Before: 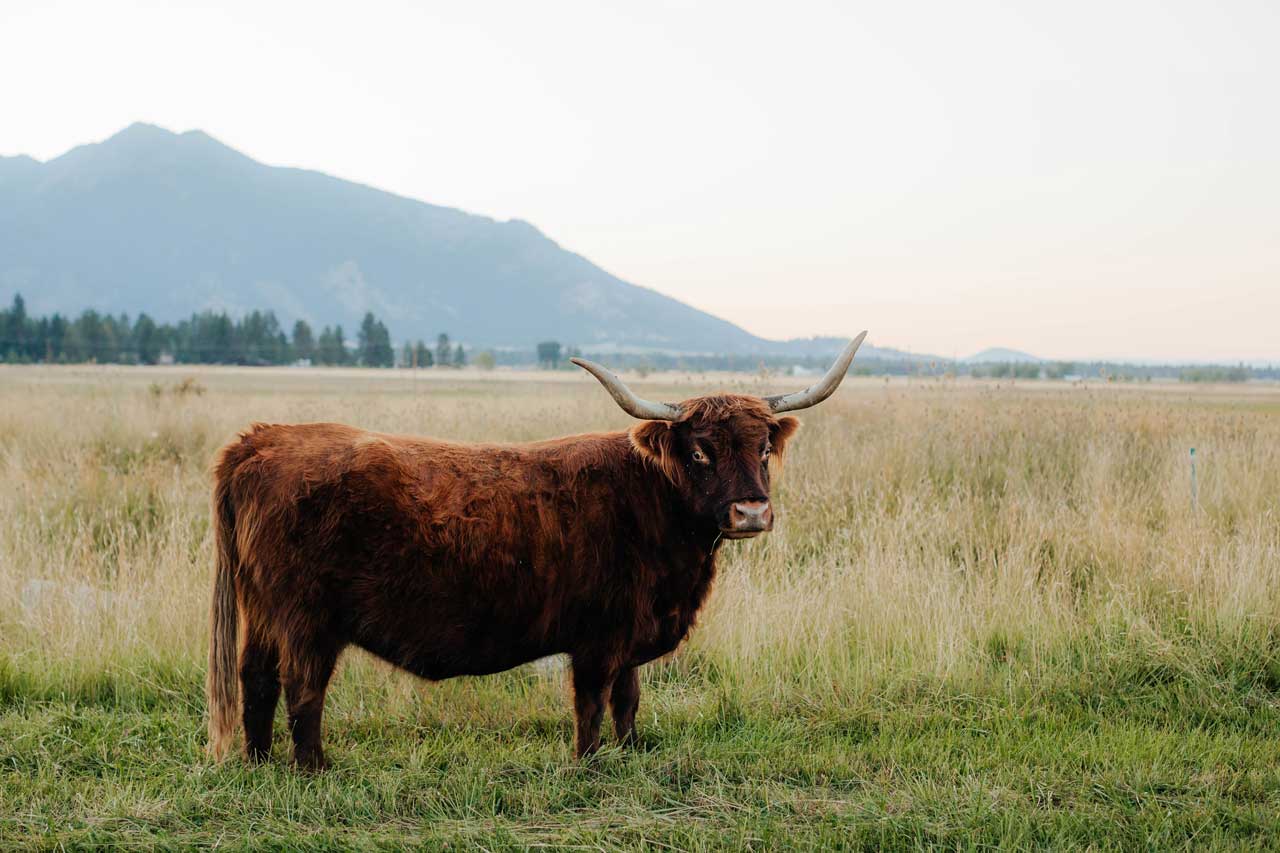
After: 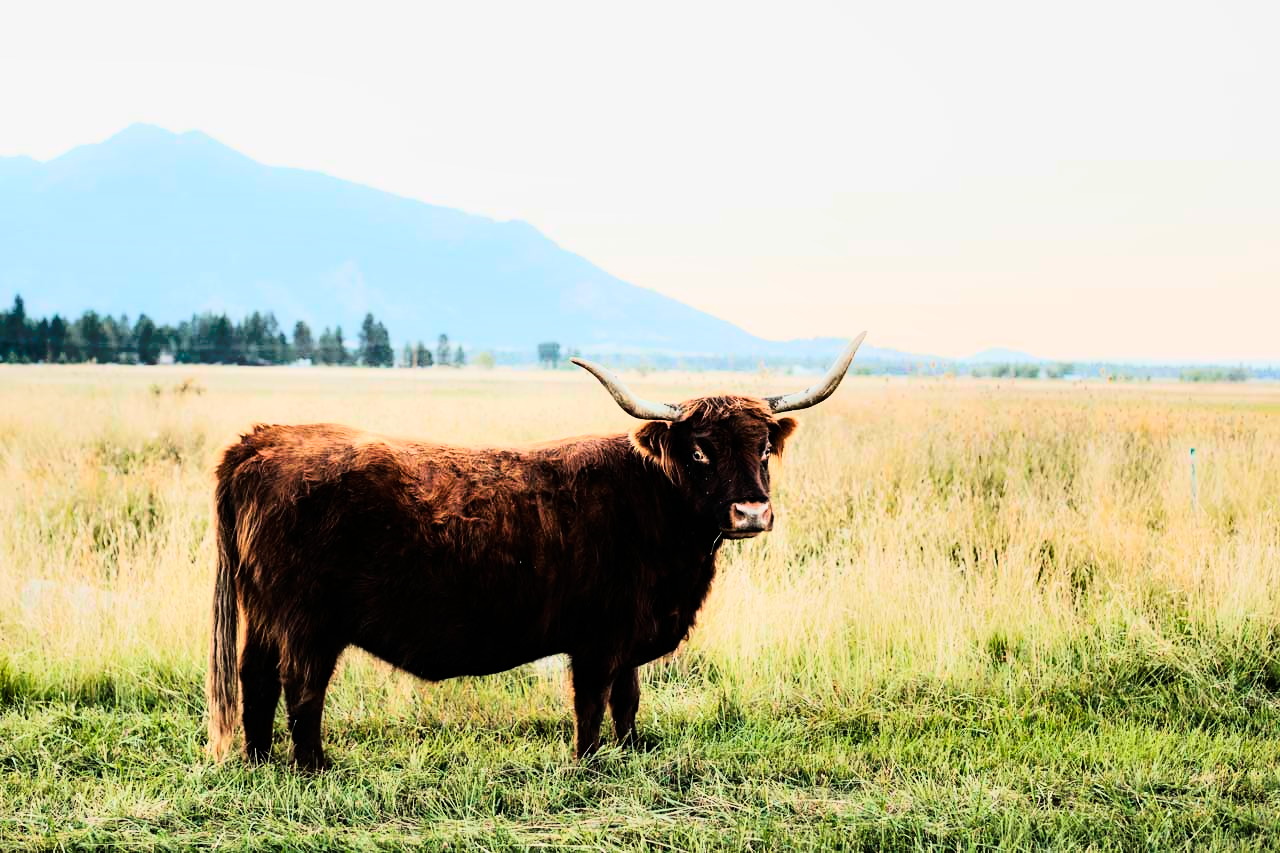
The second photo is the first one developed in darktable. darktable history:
rgb curve: curves: ch0 [(0, 0) (0.21, 0.15) (0.24, 0.21) (0.5, 0.75) (0.75, 0.96) (0.89, 0.99) (1, 1)]; ch1 [(0, 0.02) (0.21, 0.13) (0.25, 0.2) (0.5, 0.67) (0.75, 0.9) (0.89, 0.97) (1, 1)]; ch2 [(0, 0.02) (0.21, 0.13) (0.25, 0.2) (0.5, 0.67) (0.75, 0.9) (0.89, 0.97) (1, 1)], compensate middle gray true
shadows and highlights: shadows 43.71, white point adjustment -1.46, soften with gaussian
white balance: red 1, blue 1
tone curve: curves: ch0 [(0, 0) (0.003, 0.003) (0.011, 0.011) (0.025, 0.024) (0.044, 0.043) (0.069, 0.068) (0.1, 0.097) (0.136, 0.132) (0.177, 0.173) (0.224, 0.219) (0.277, 0.27) (0.335, 0.327) (0.399, 0.389) (0.468, 0.457) (0.543, 0.549) (0.623, 0.628) (0.709, 0.713) (0.801, 0.803) (0.898, 0.899) (1, 1)], preserve colors none
